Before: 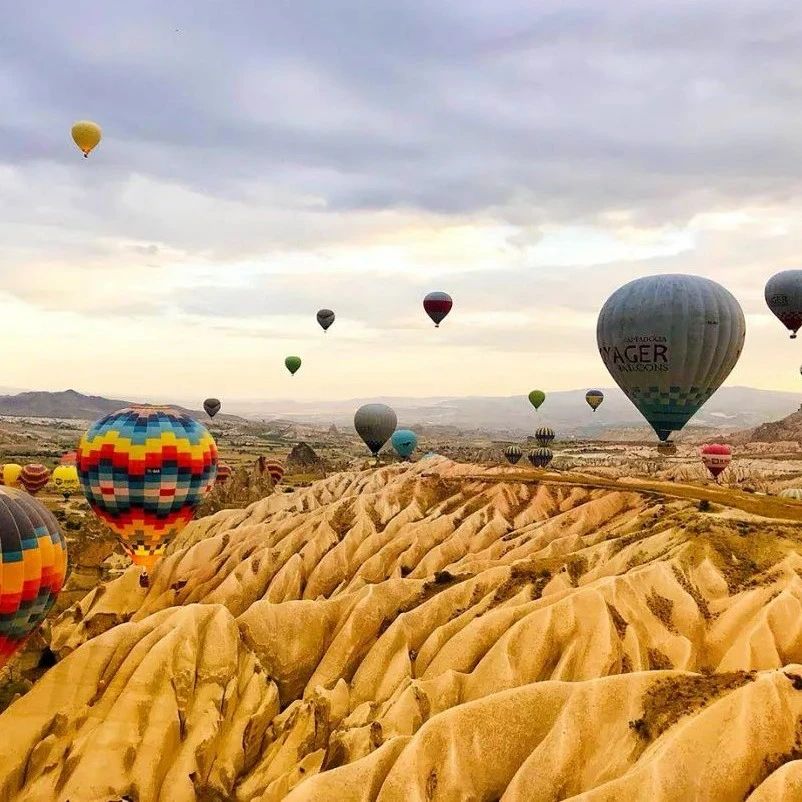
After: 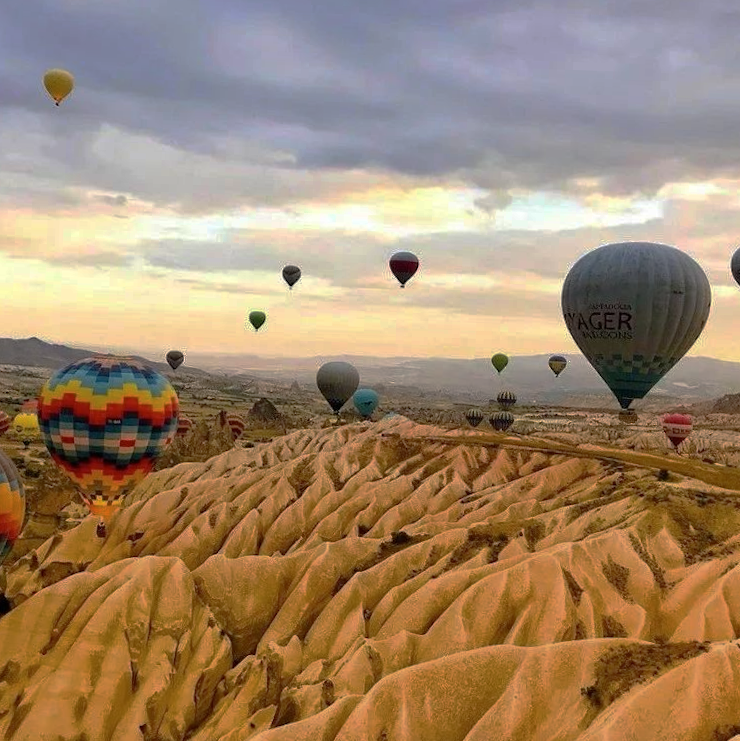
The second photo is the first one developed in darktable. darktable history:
crop and rotate: angle -1.95°, left 3.159%, top 3.731%, right 1.463%, bottom 0.707%
base curve: curves: ch0 [(0, 0) (0.841, 0.609) (1, 1)], preserve colors none
